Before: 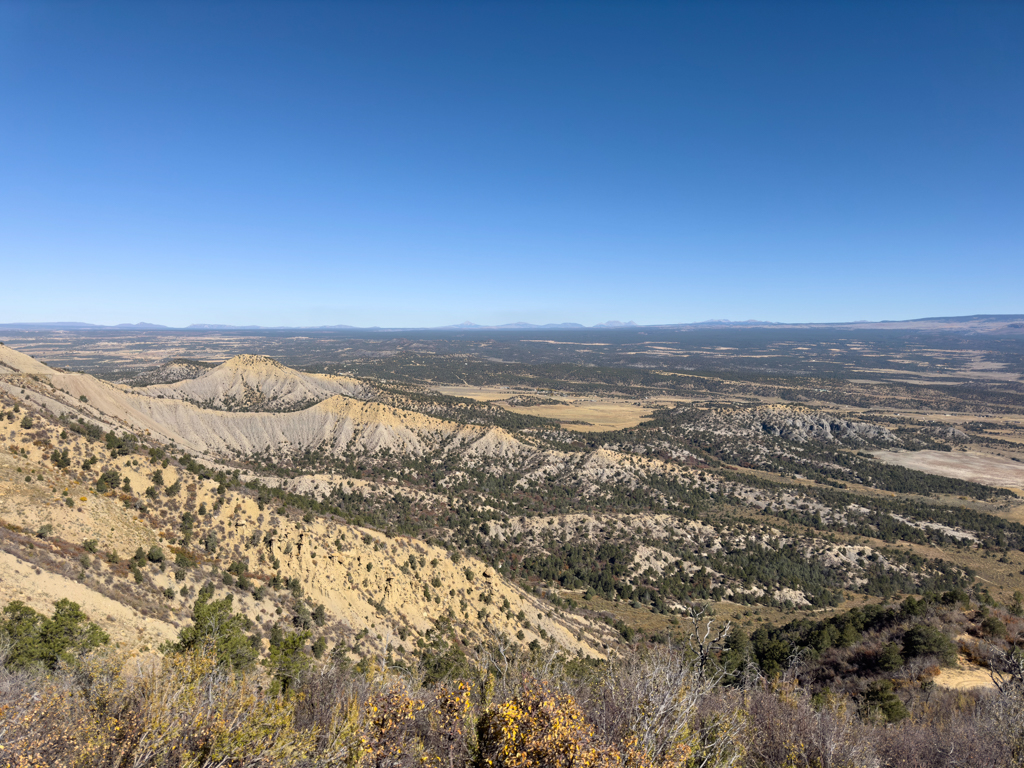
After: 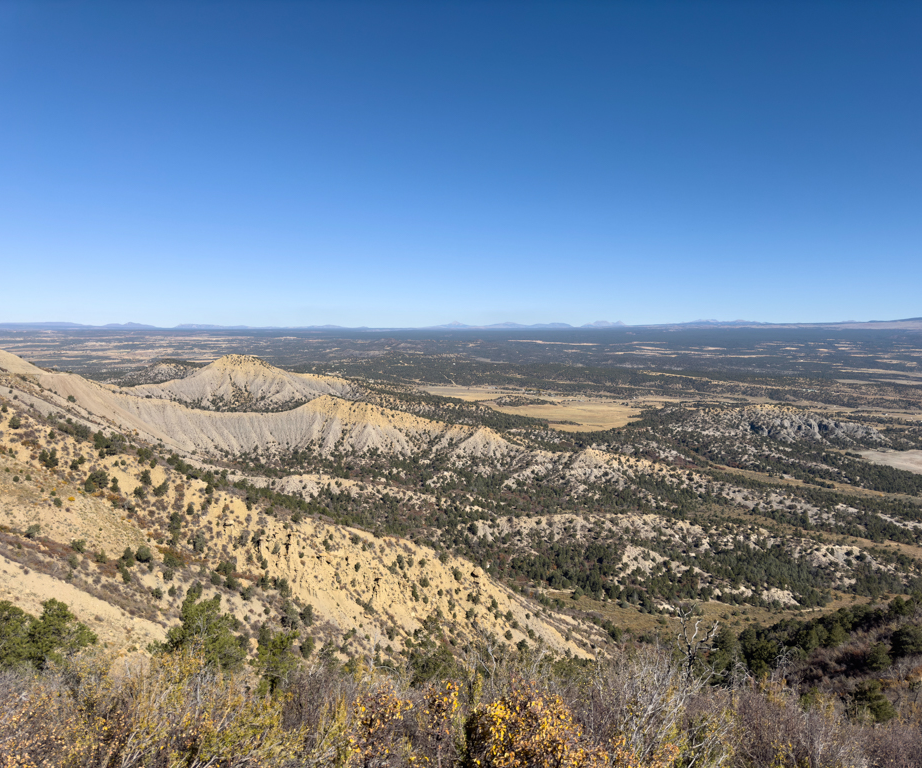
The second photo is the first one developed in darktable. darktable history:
crop and rotate: left 1.178%, right 8.707%
